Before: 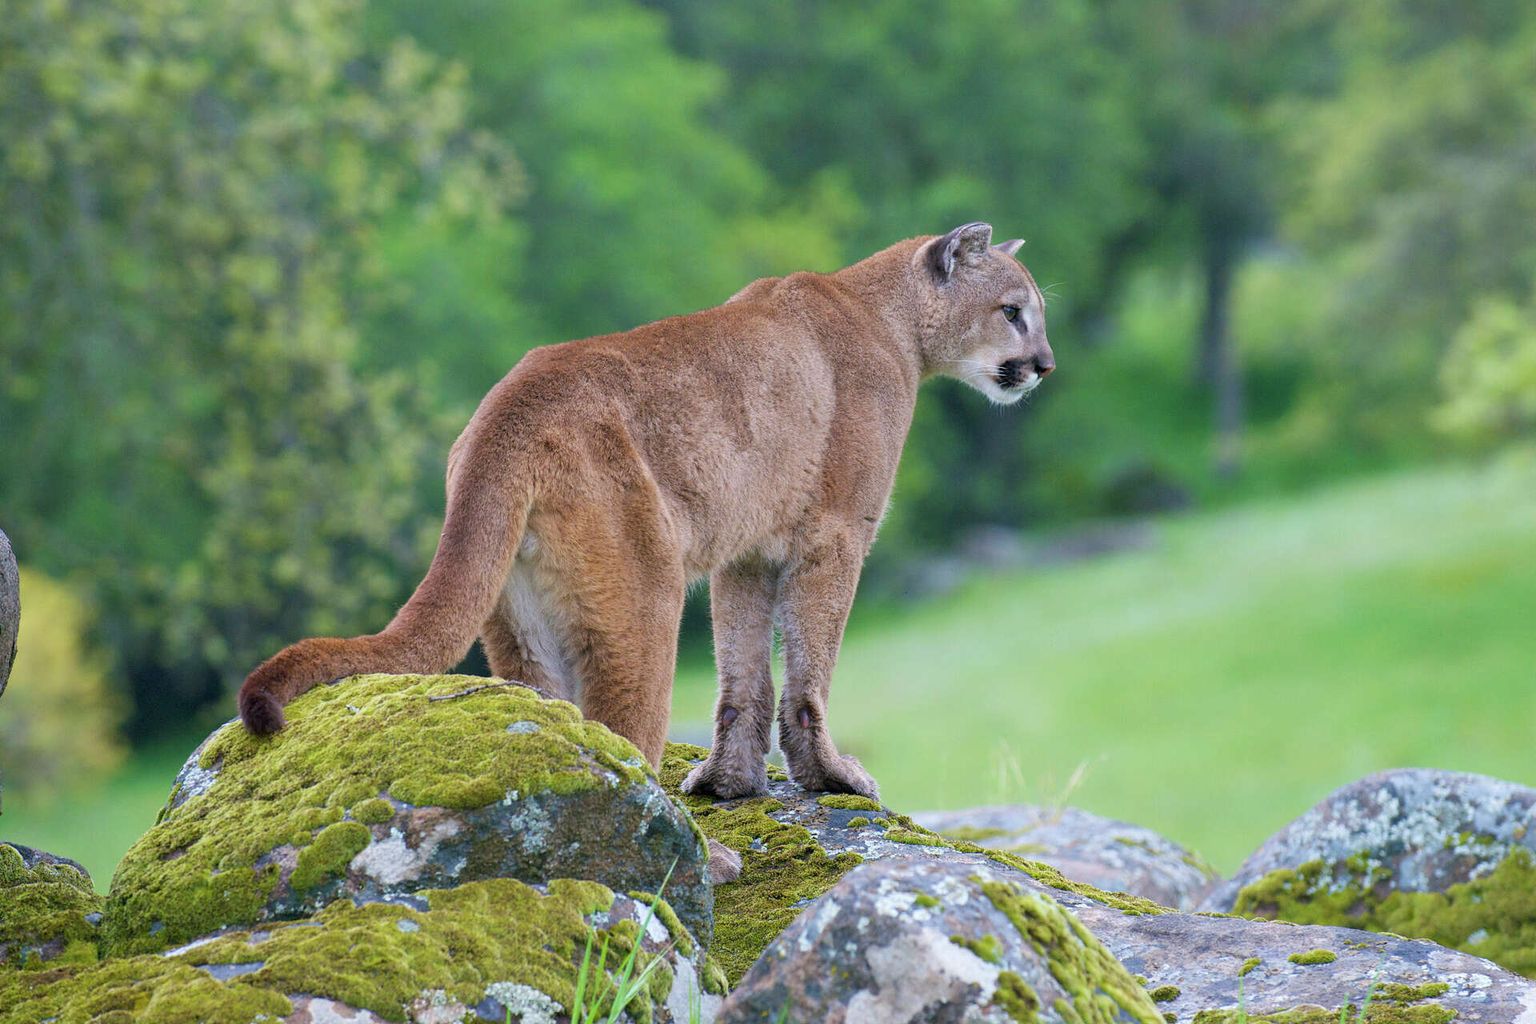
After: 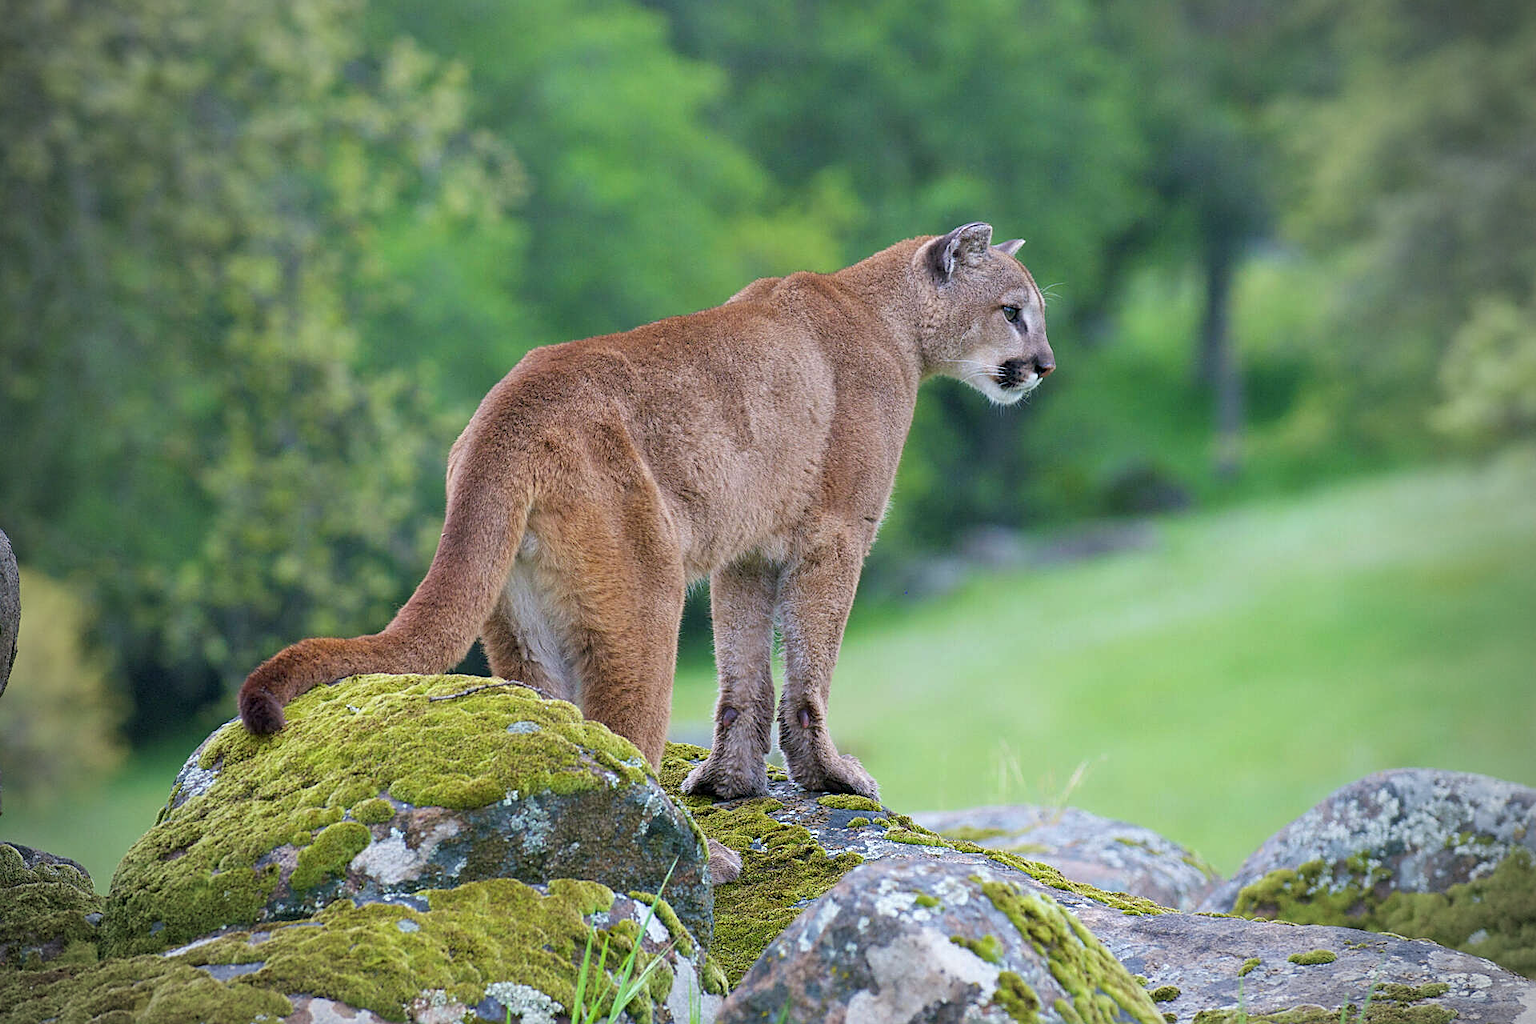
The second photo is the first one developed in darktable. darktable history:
sharpen: on, module defaults
vignetting: fall-off start 71.68%
